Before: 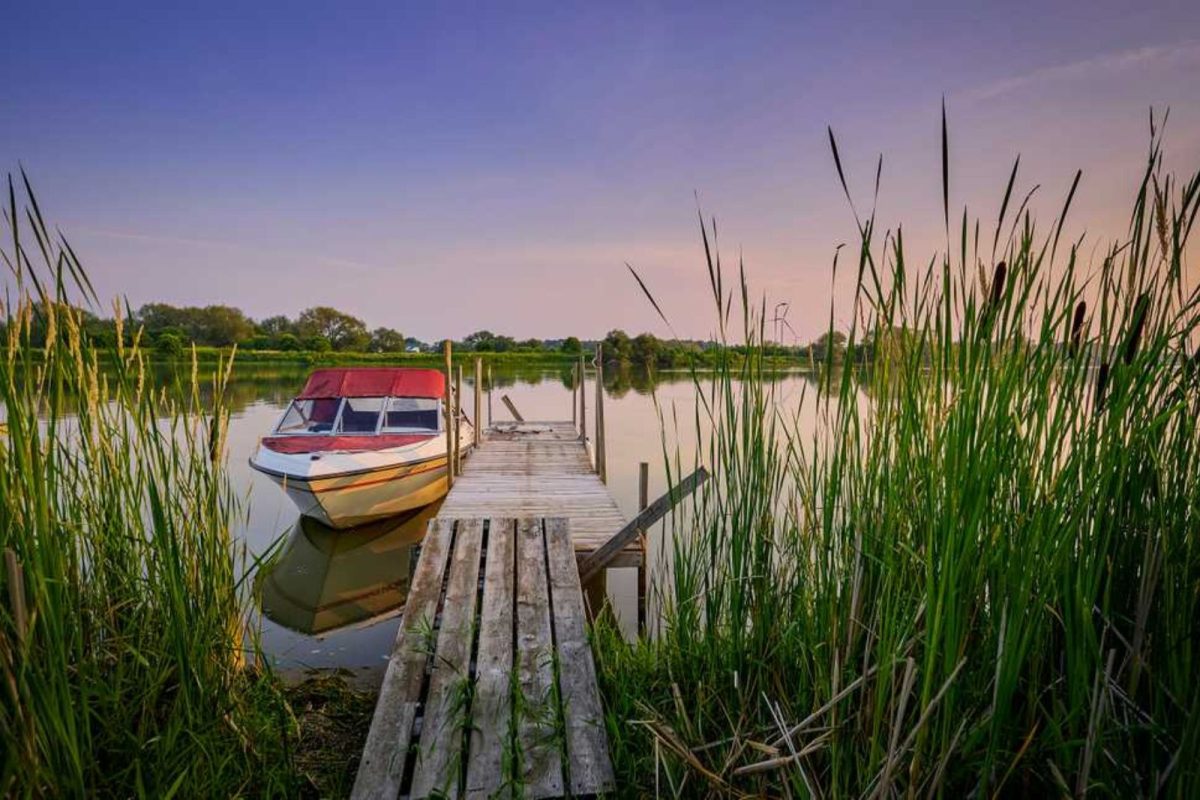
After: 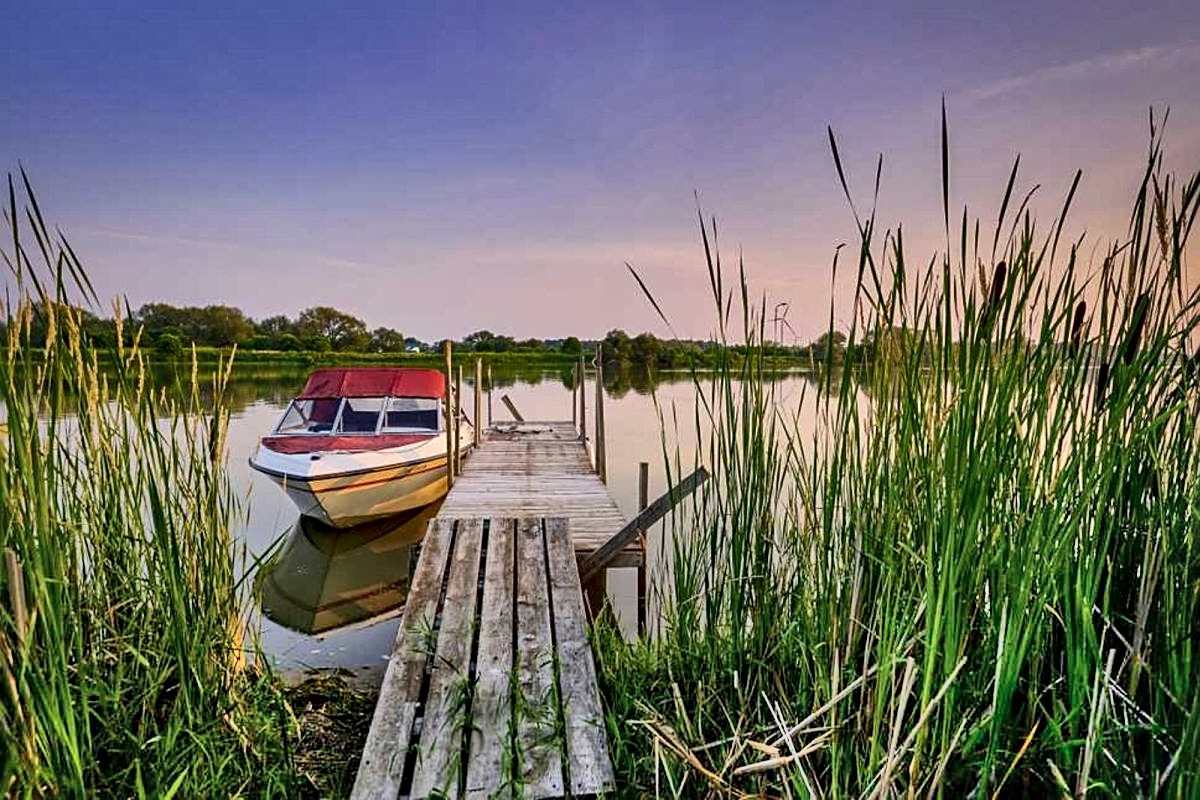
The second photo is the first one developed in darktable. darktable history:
exposure: exposure -0.004 EV, compensate highlight preservation false
local contrast: mode bilateral grid, contrast 25, coarseness 61, detail 151%, midtone range 0.2
shadows and highlights: shadows 75.48, highlights -26.32, soften with gaussian
sharpen: on, module defaults
